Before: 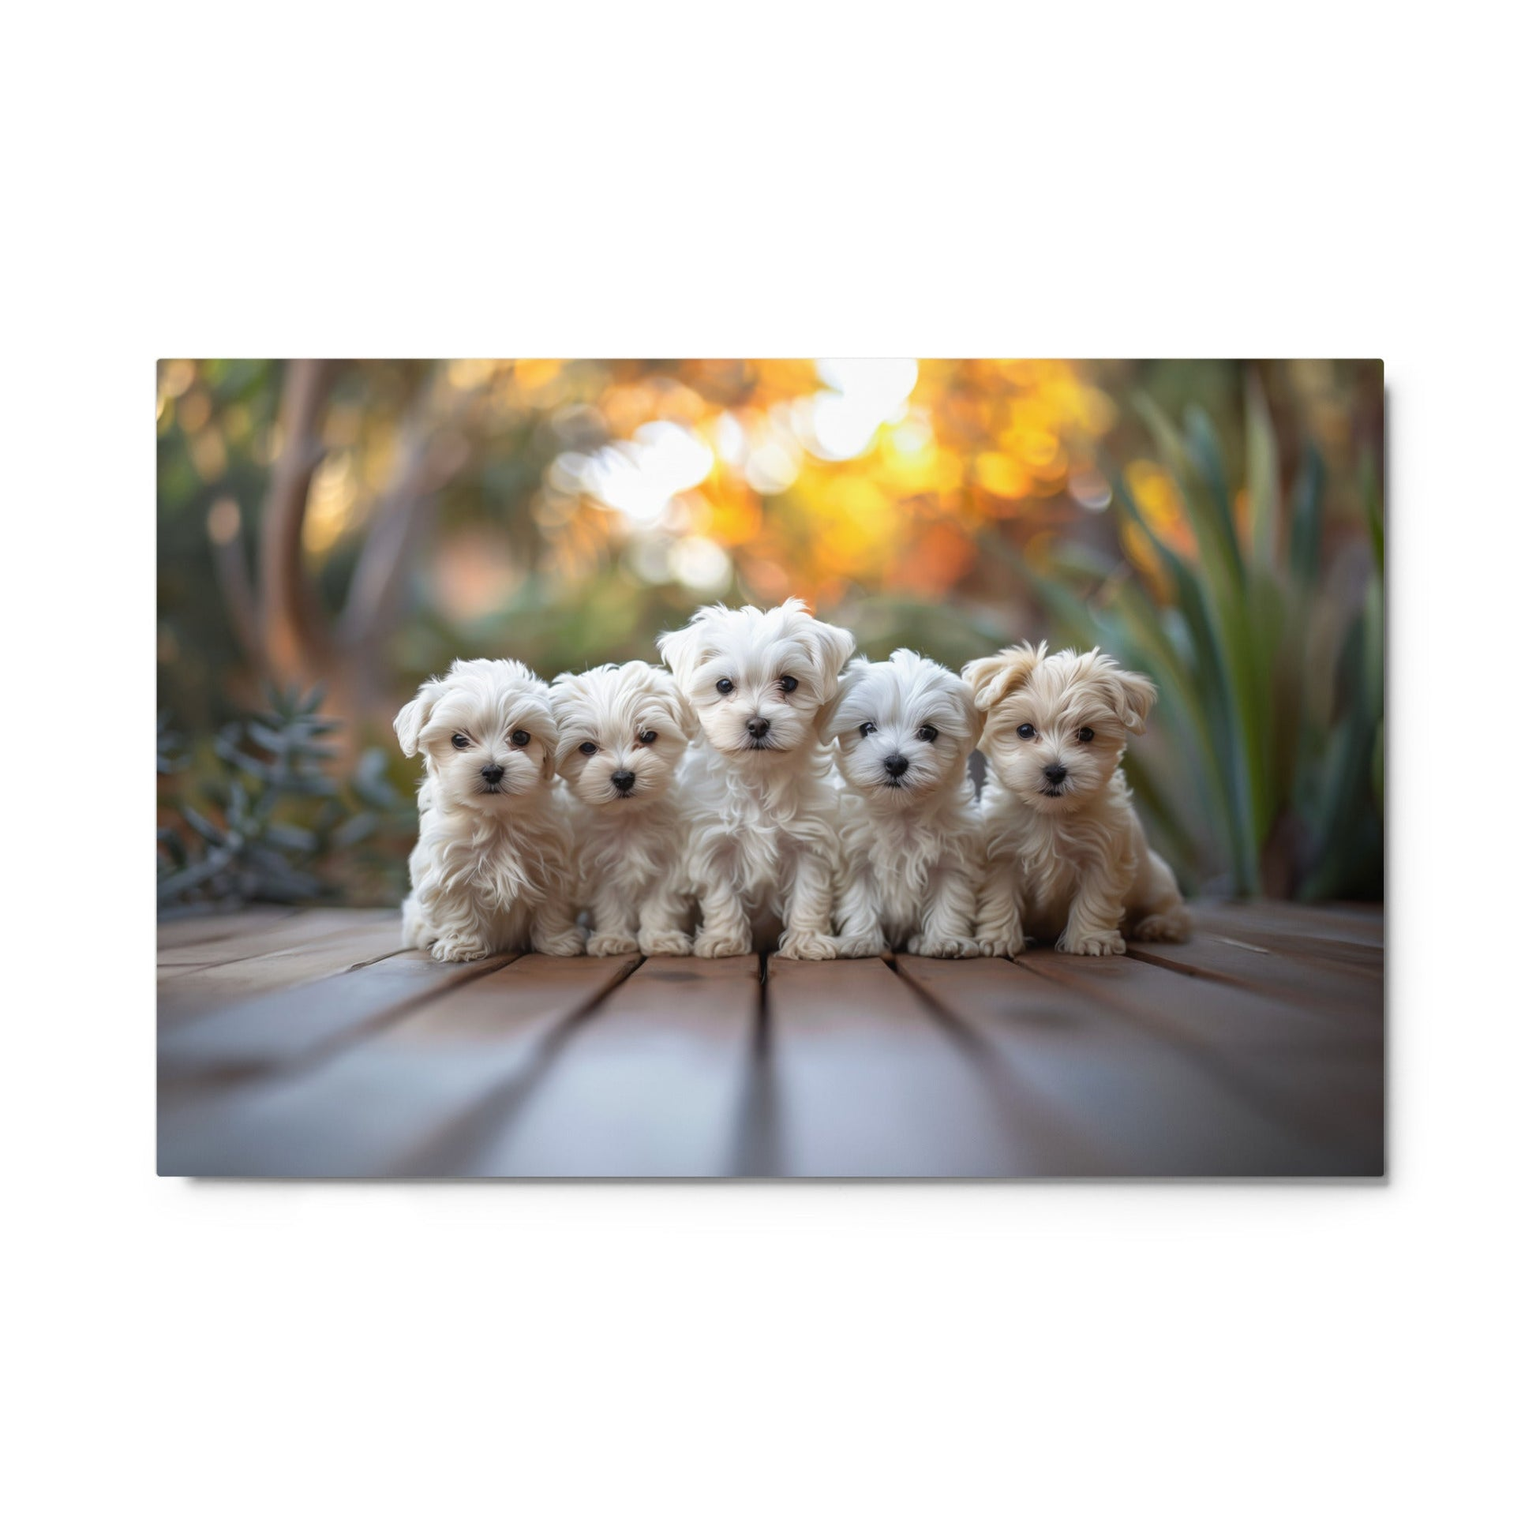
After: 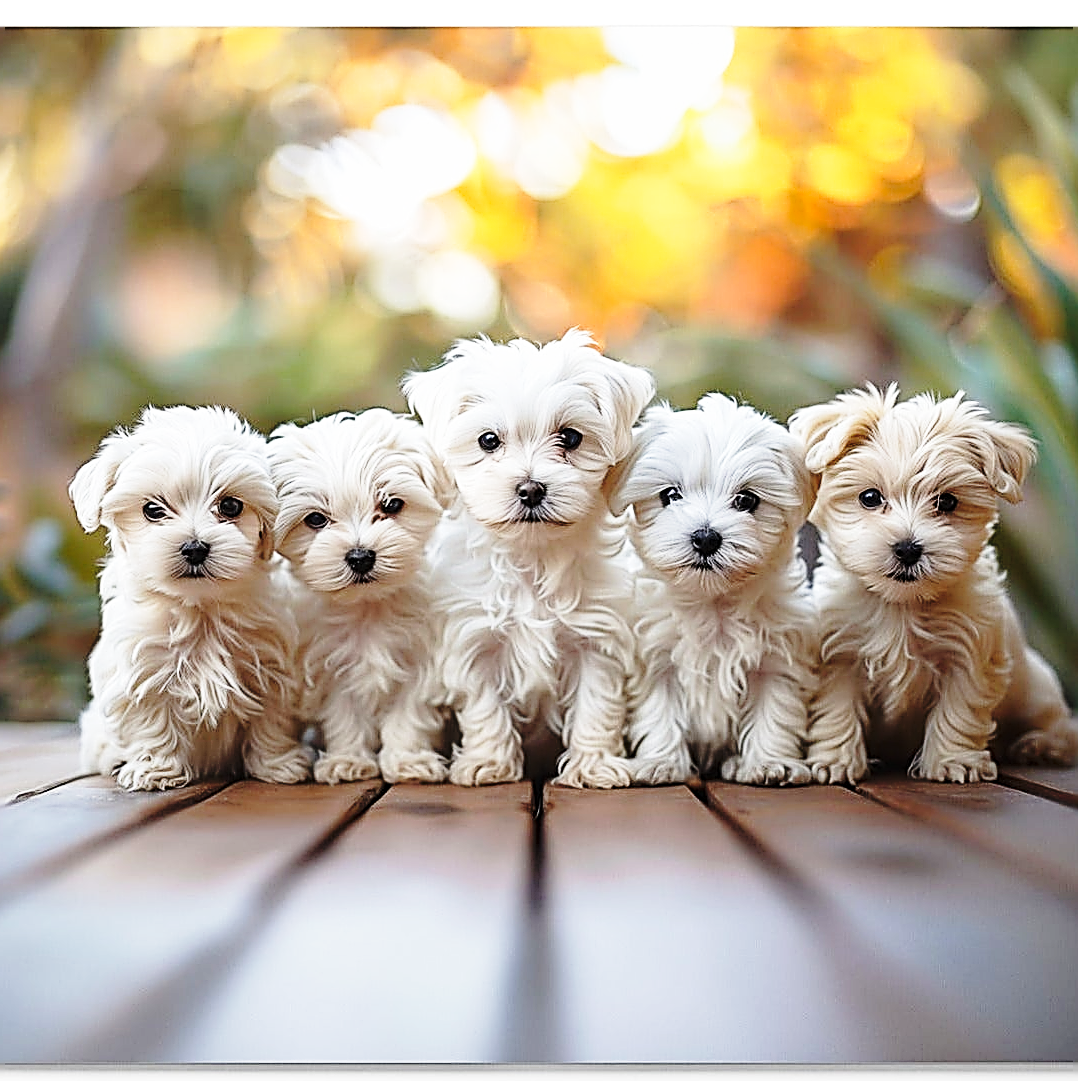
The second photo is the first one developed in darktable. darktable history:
crop and rotate: left 22.093%, top 22.001%, right 22.482%, bottom 22.429%
base curve: curves: ch0 [(0, 0) (0.04, 0.03) (0.133, 0.232) (0.448, 0.748) (0.843, 0.968) (1, 1)], preserve colors none
exposure: compensate highlight preservation false
contrast brightness saturation: saturation -0.06
sharpen: amount 1.983
